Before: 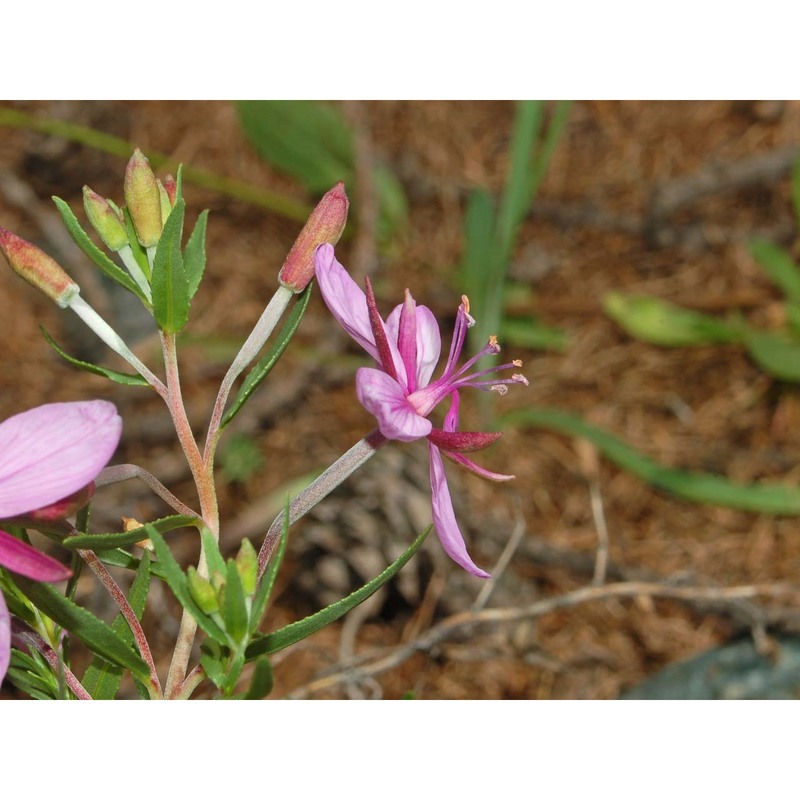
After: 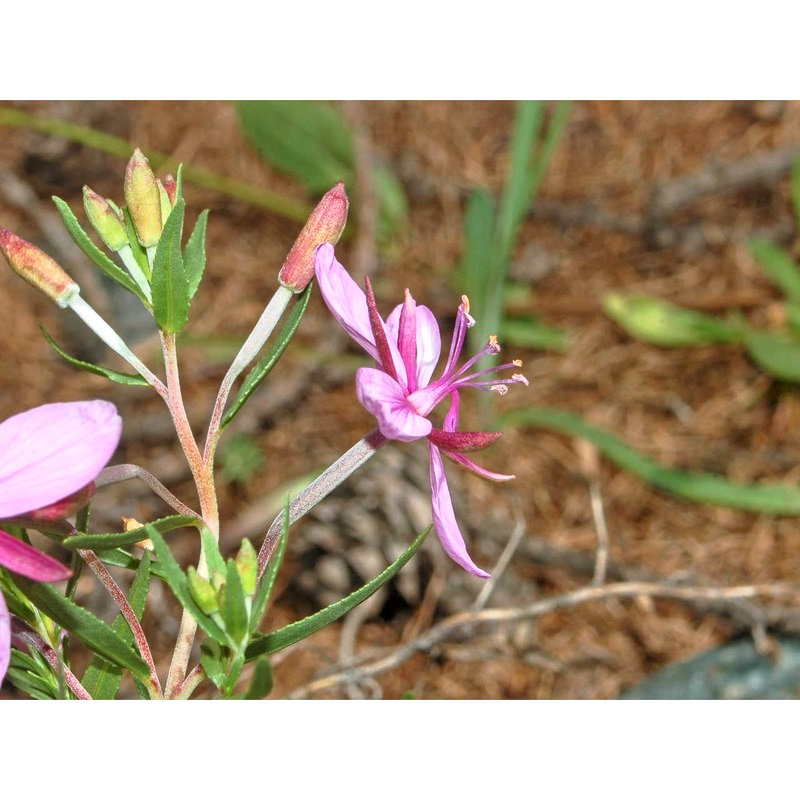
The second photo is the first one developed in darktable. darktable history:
exposure: black level correction 0.001, exposure 0.5 EV, compensate exposure bias true, compensate highlight preservation false
color correction: highlights a* -0.124, highlights b* -5.71, shadows a* -0.122, shadows b* -0.081
tone curve: curves: ch0 [(0.013, 0) (0.061, 0.059) (0.239, 0.256) (0.502, 0.501) (0.683, 0.676) (0.761, 0.773) (0.858, 0.858) (0.987, 0.945)]; ch1 [(0, 0) (0.172, 0.123) (0.304, 0.267) (0.414, 0.395) (0.472, 0.473) (0.502, 0.502) (0.521, 0.528) (0.583, 0.595) (0.654, 0.673) (0.728, 0.761) (1, 1)]; ch2 [(0, 0) (0.411, 0.424) (0.485, 0.476) (0.502, 0.501) (0.553, 0.557) (0.57, 0.576) (1, 1)], color space Lab, linked channels
local contrast: on, module defaults
